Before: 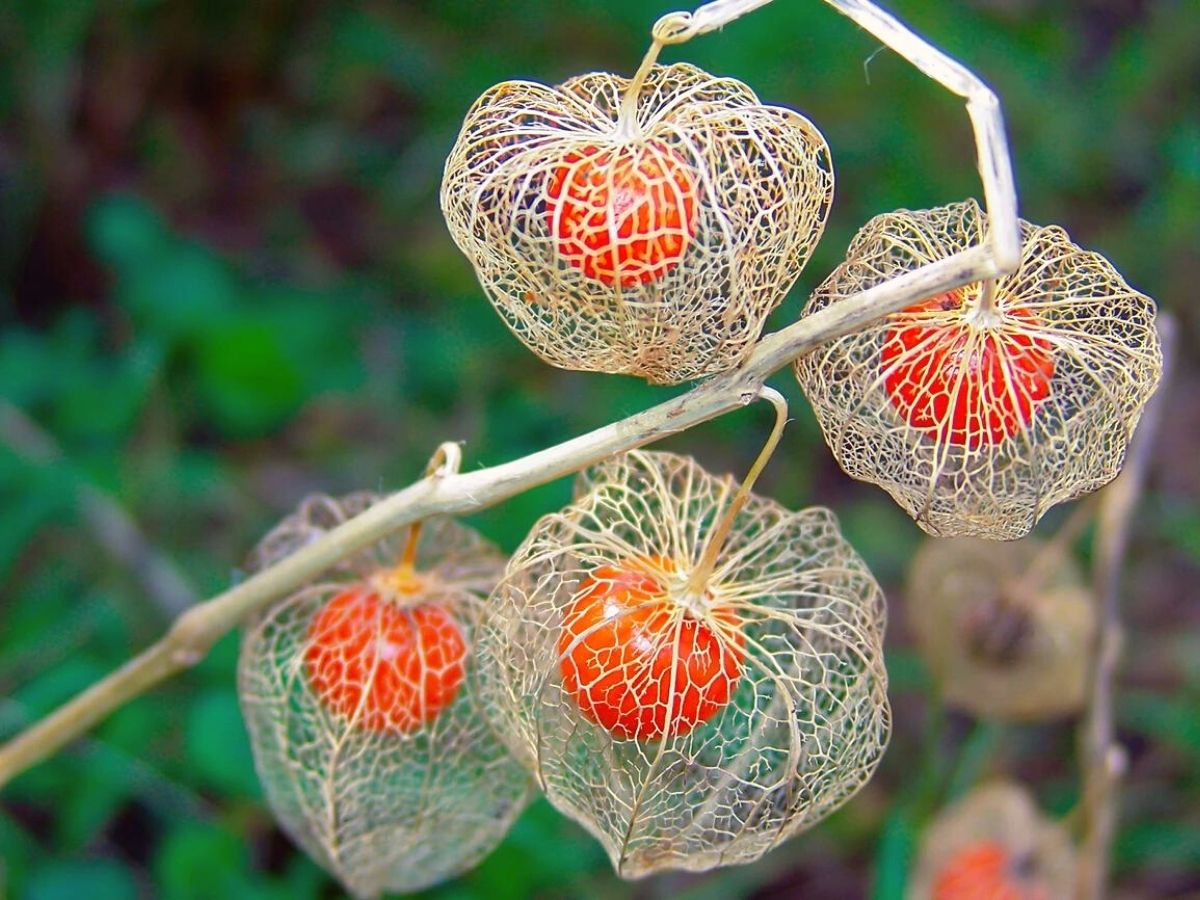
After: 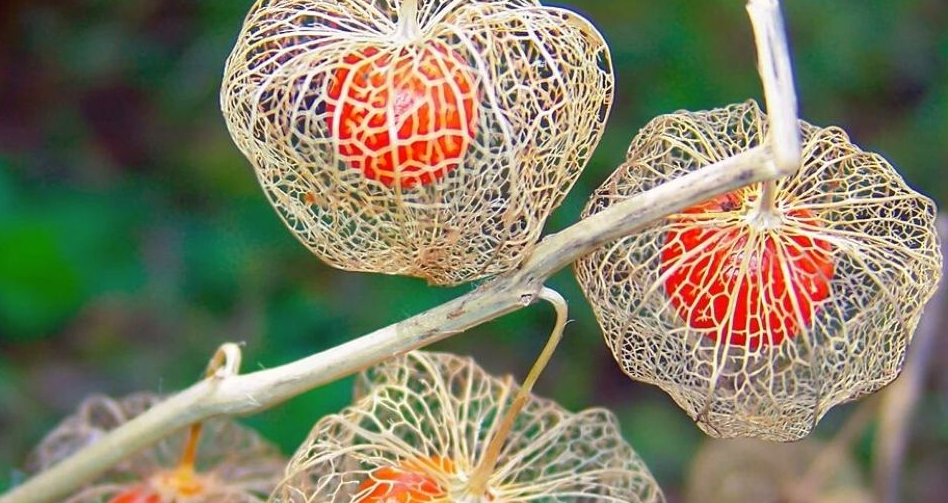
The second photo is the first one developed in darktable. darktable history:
crop: left 18.377%, top 11.084%, right 2.562%, bottom 32.937%
